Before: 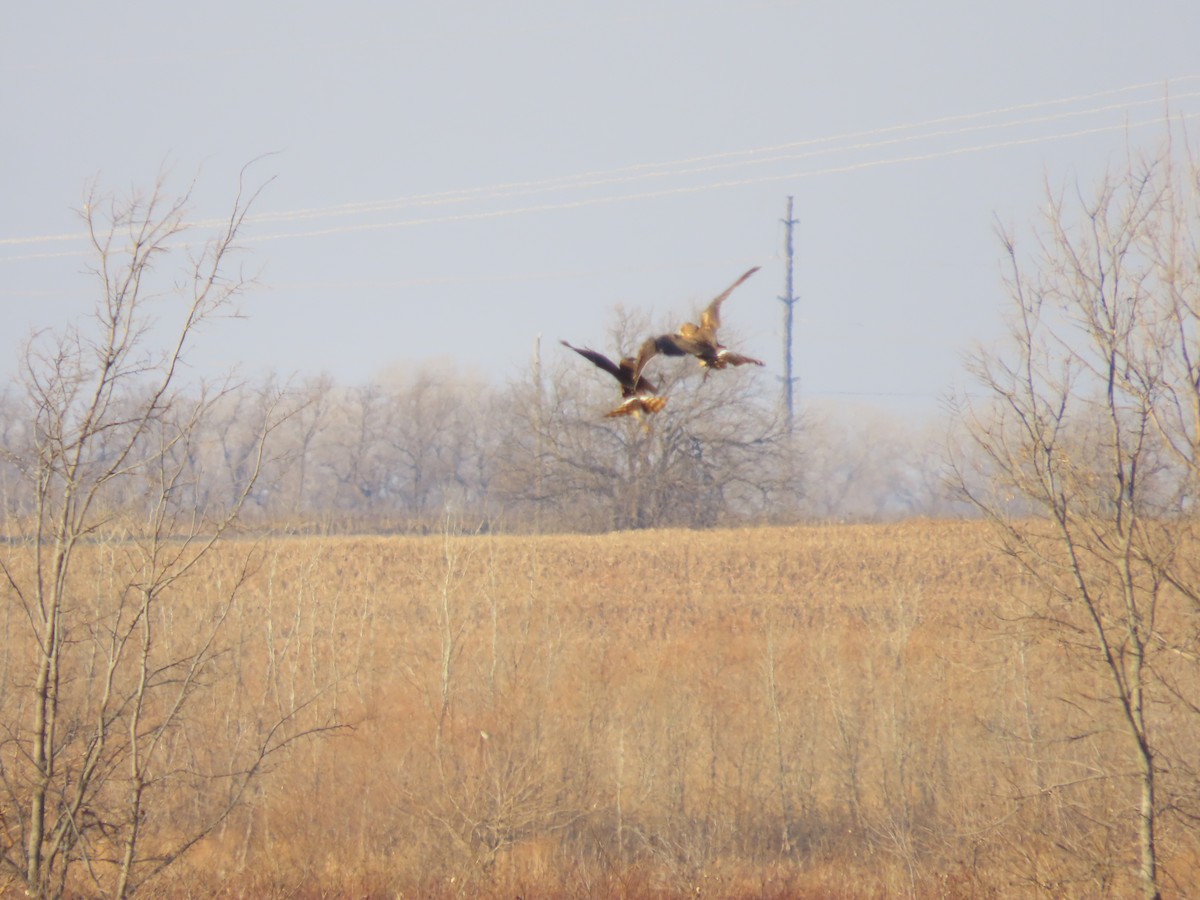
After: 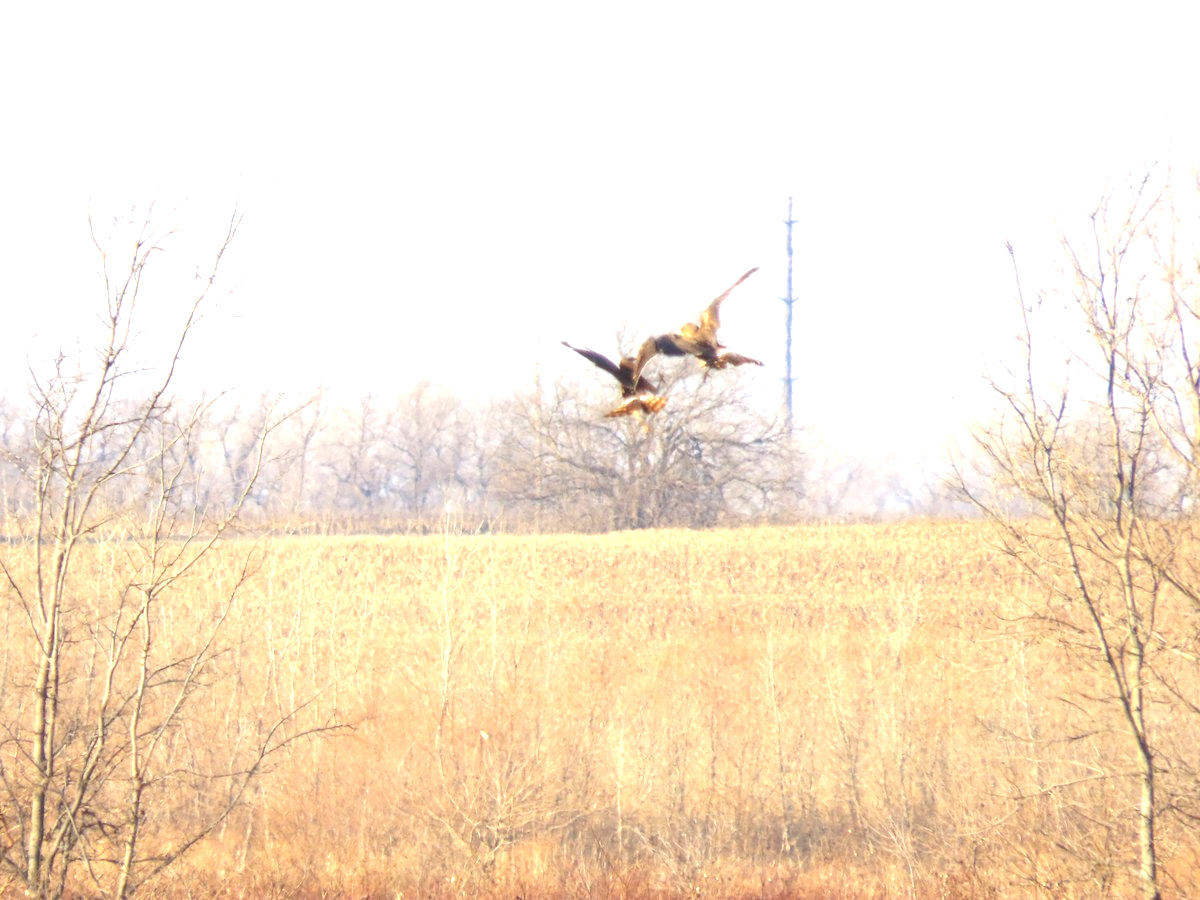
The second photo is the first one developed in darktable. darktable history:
exposure: black level correction 0, exposure 1.097 EV, compensate highlight preservation false
local contrast: on, module defaults
